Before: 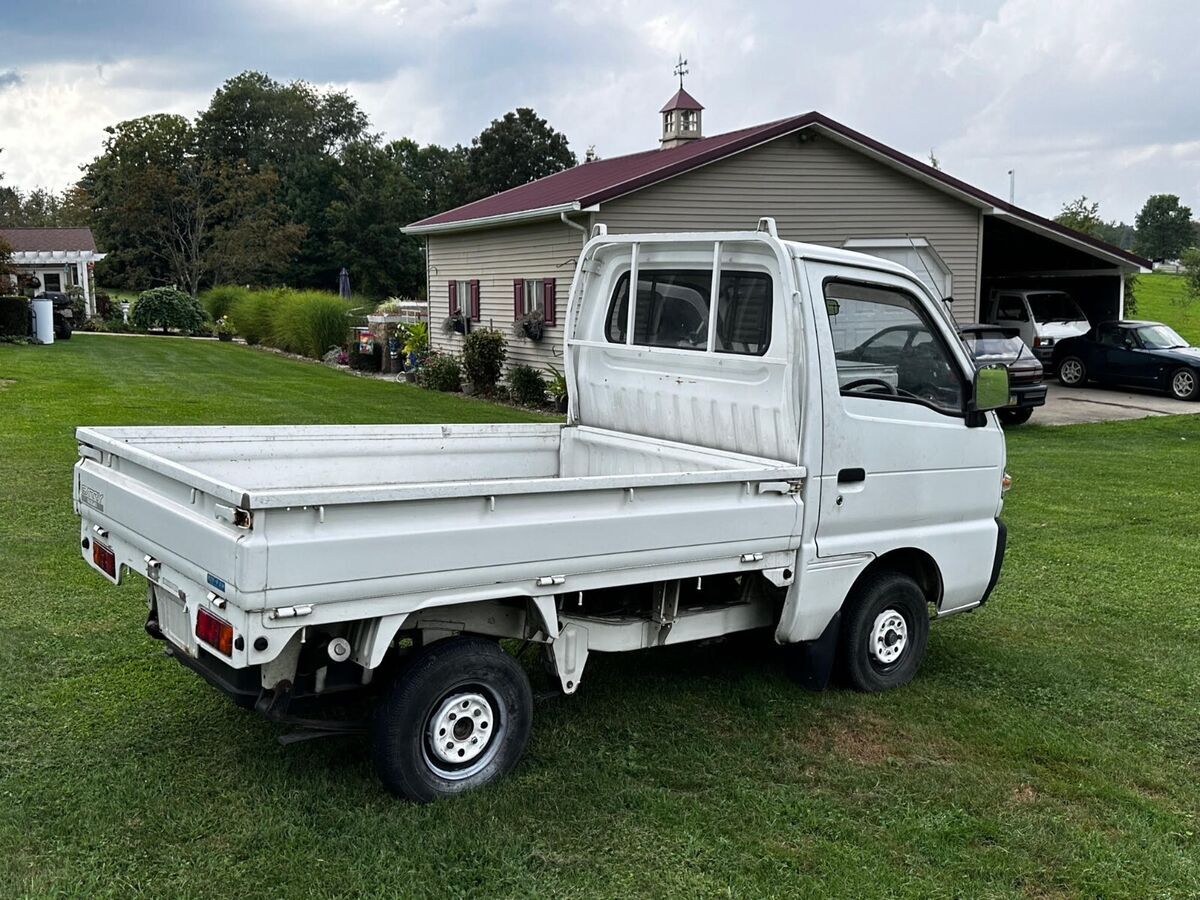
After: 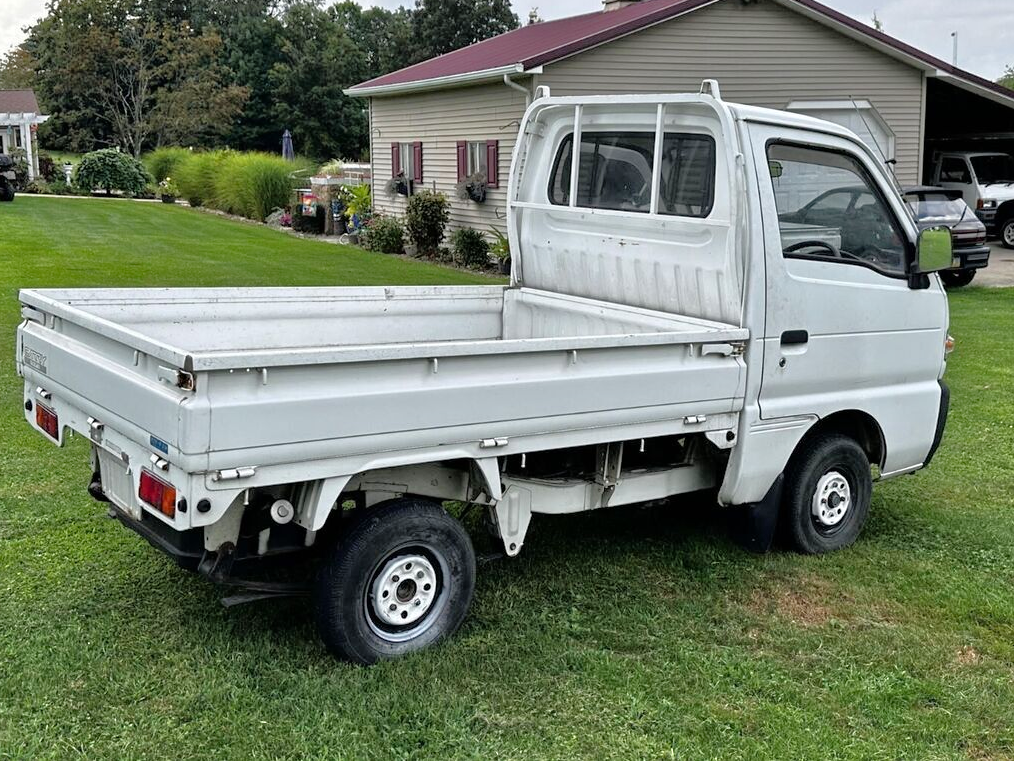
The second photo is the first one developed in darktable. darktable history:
tone equalizer: -7 EV 0.152 EV, -6 EV 0.595 EV, -5 EV 1.12 EV, -4 EV 1.29 EV, -3 EV 1.13 EV, -2 EV 0.6 EV, -1 EV 0.153 EV
crop and rotate: left 4.813%, top 15.437%, right 10.683%
